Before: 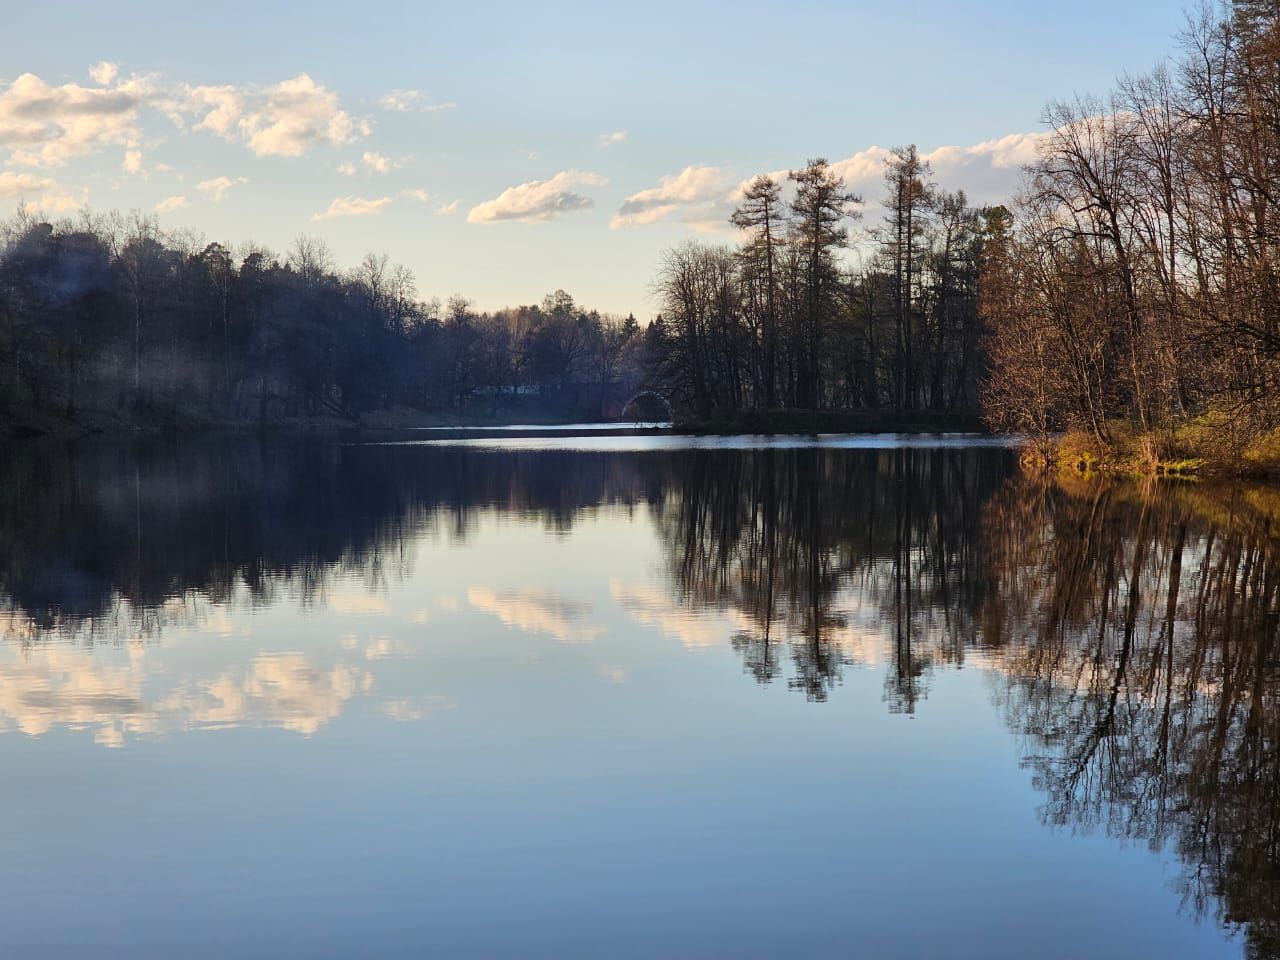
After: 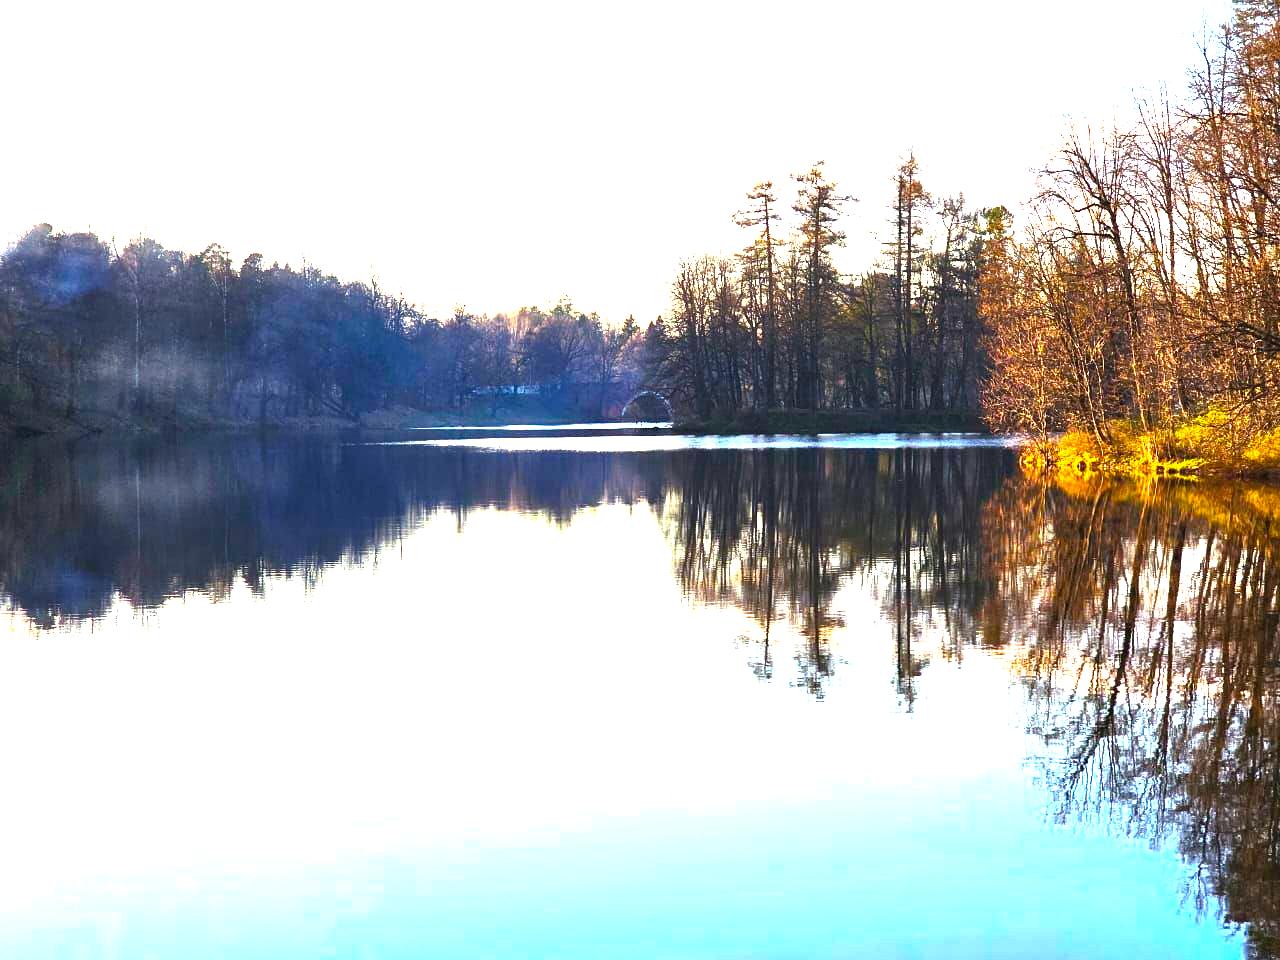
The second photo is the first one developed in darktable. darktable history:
color balance rgb: perceptual saturation grading › global saturation 25%, perceptual brilliance grading › global brilliance 35%, perceptual brilliance grading › highlights 50%, perceptual brilliance grading › mid-tones 60%, perceptual brilliance grading › shadows 35%, global vibrance 20%
levels: levels [0, 0.478, 1]
